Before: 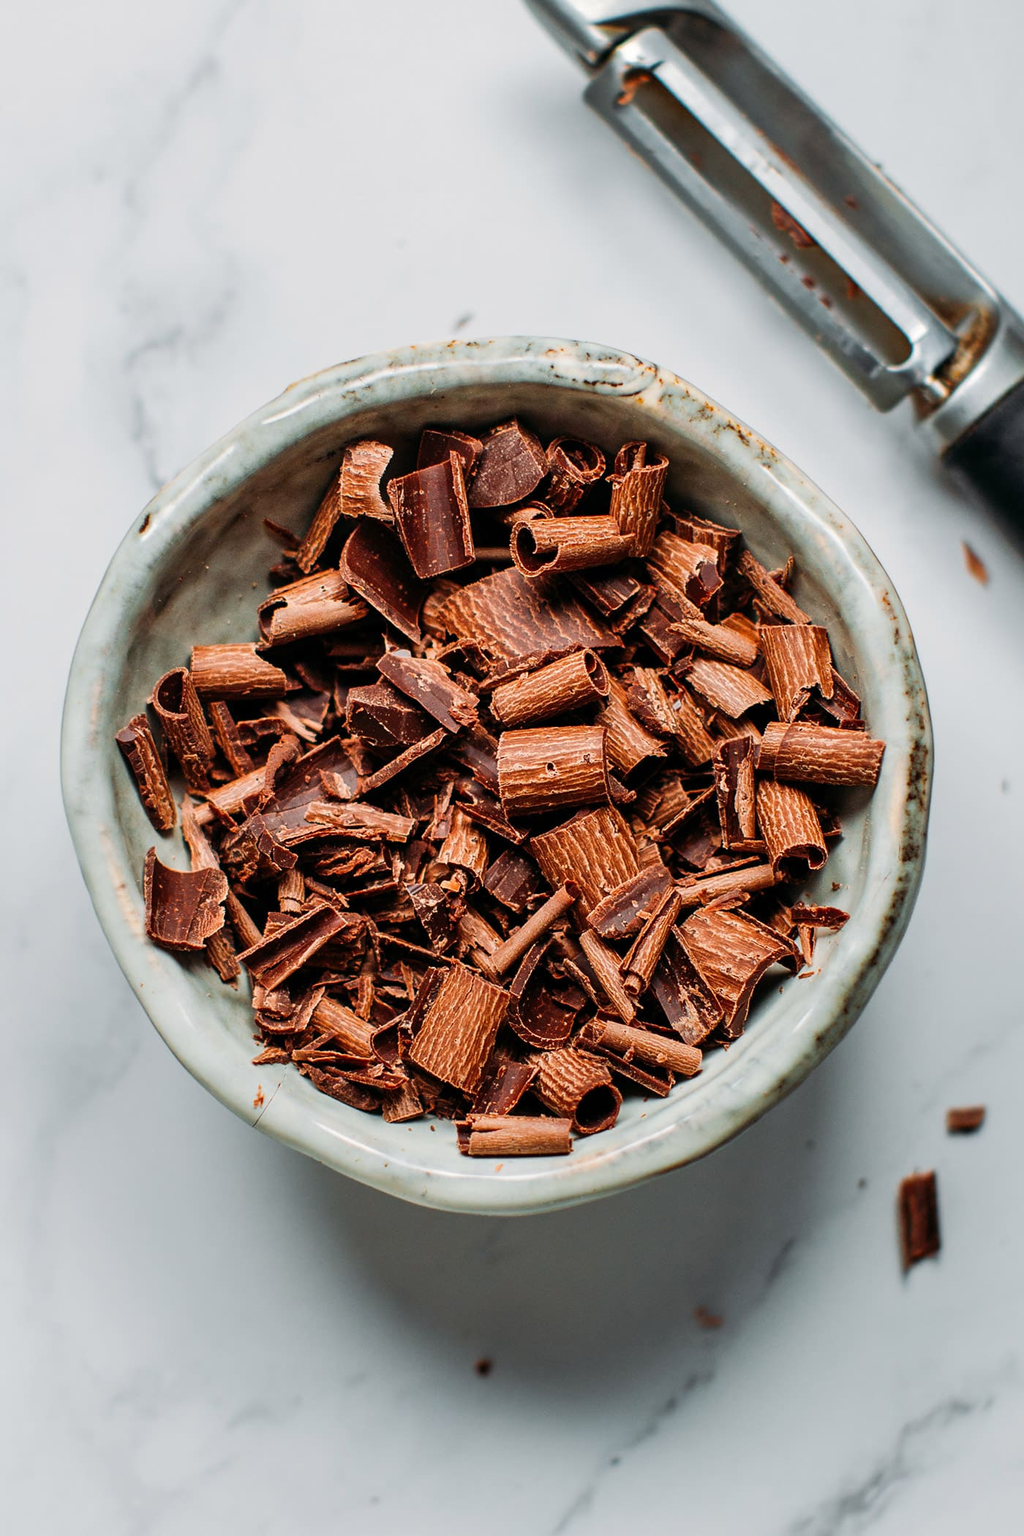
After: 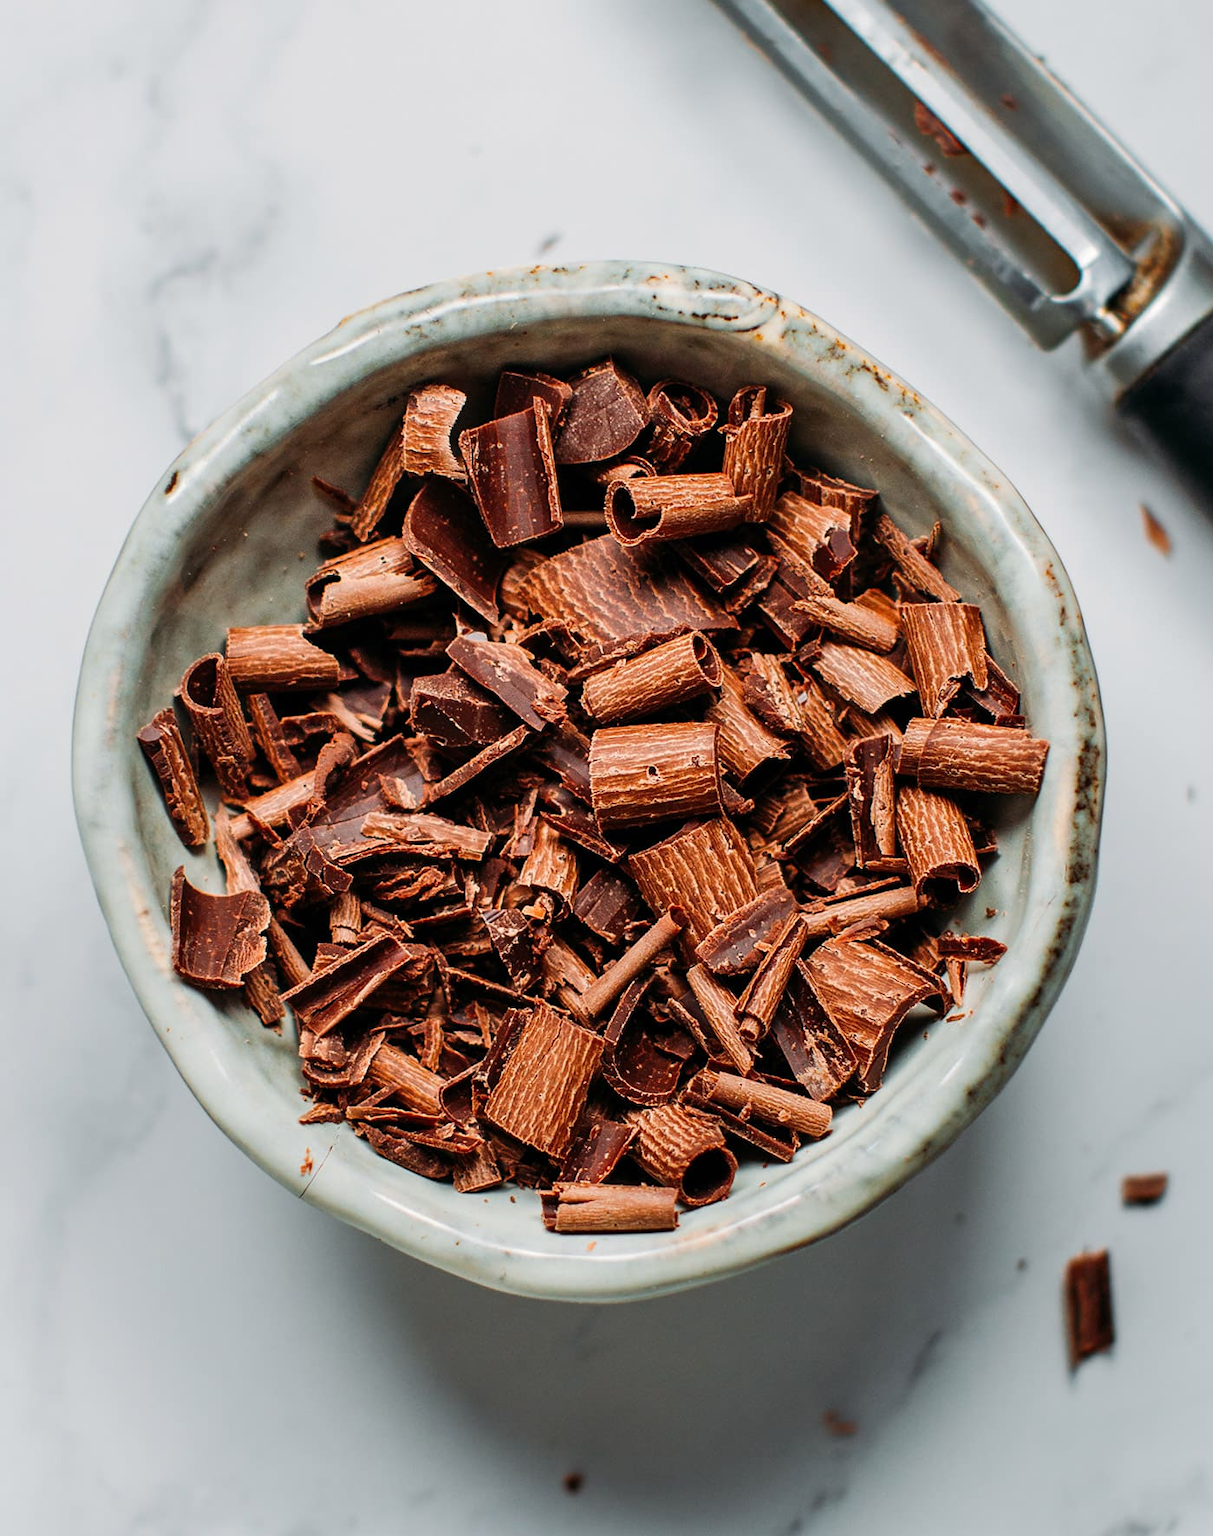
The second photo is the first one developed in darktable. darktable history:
crop: top 7.61%, bottom 8.001%
